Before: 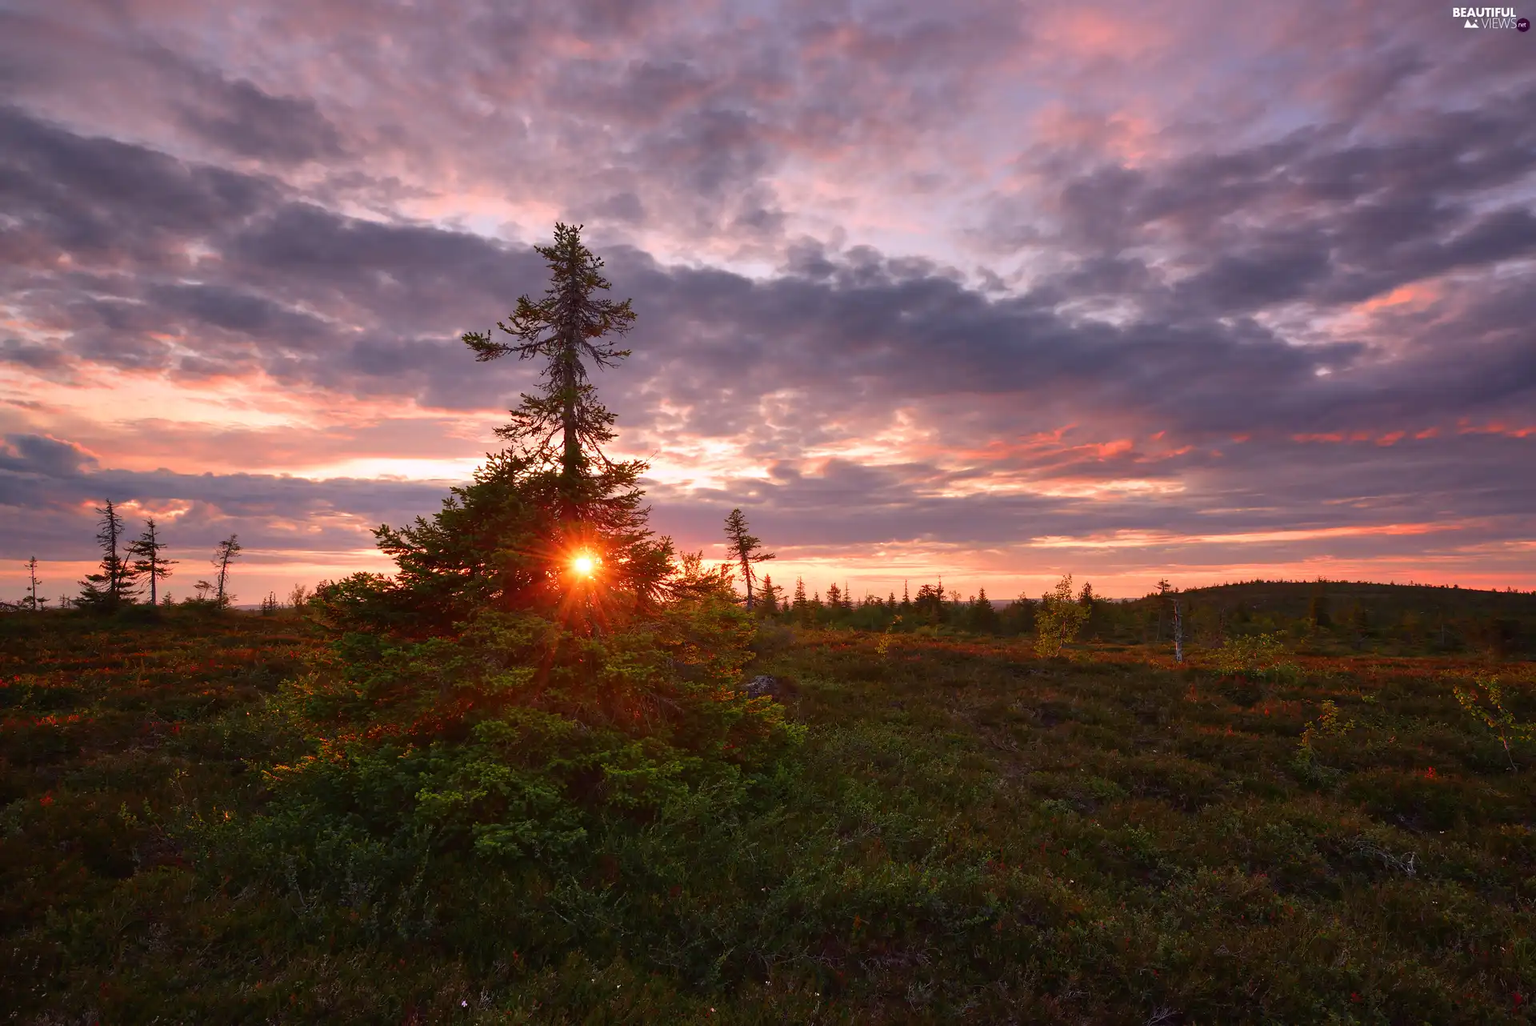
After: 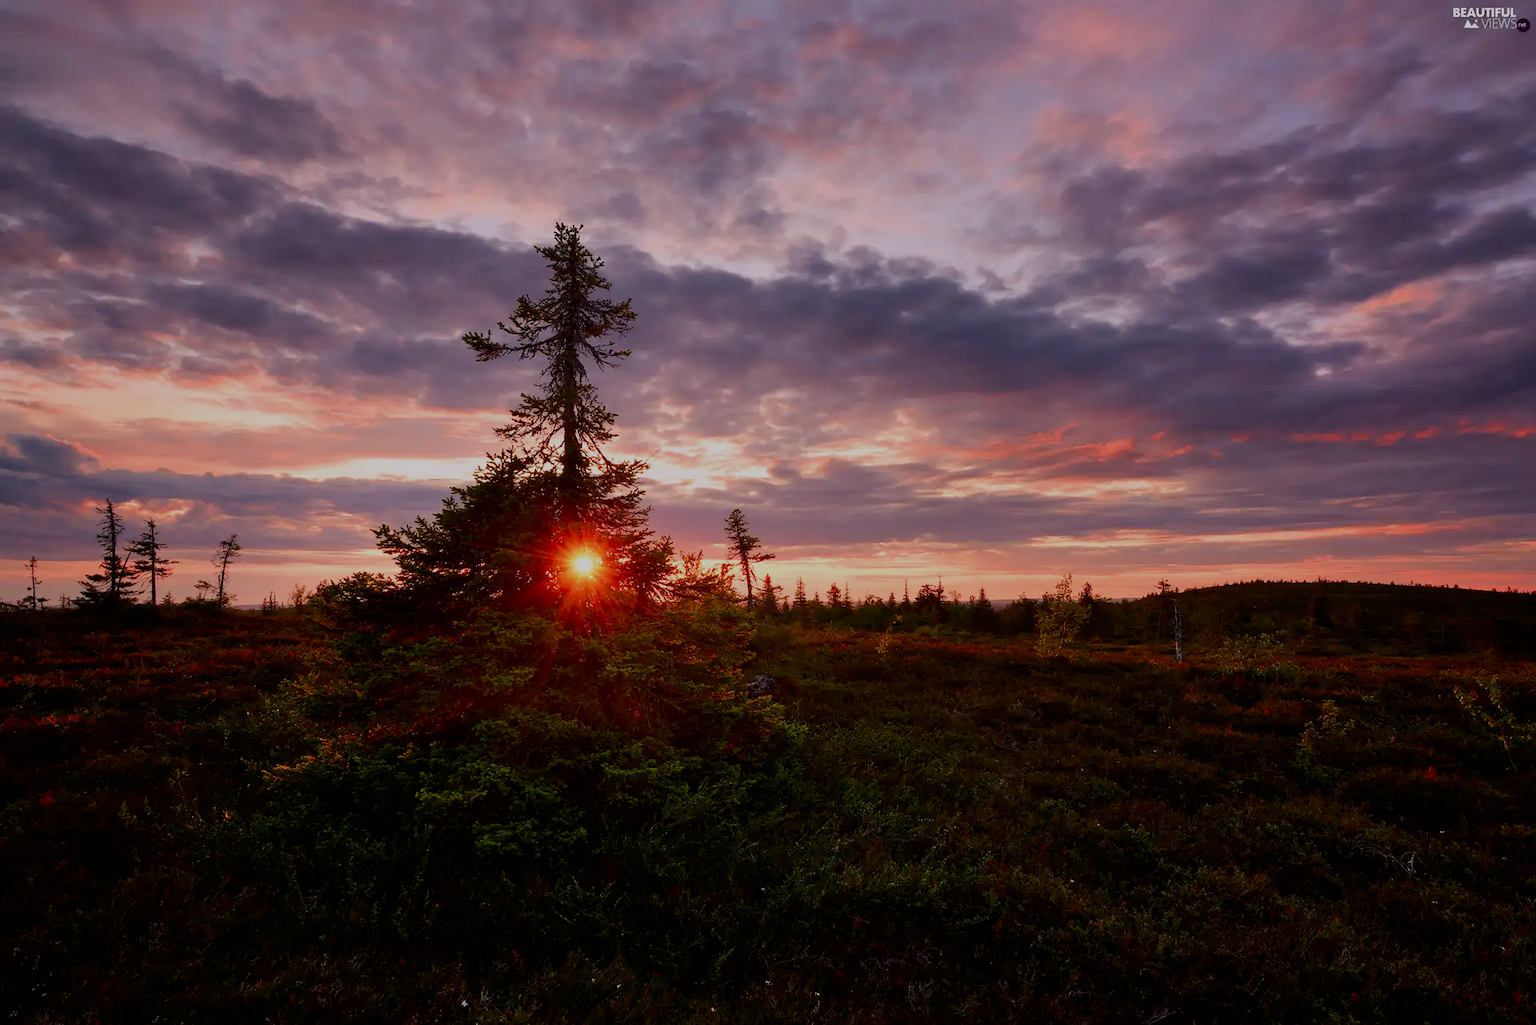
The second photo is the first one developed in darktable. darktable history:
contrast brightness saturation: contrast 0.067, brightness -0.128, saturation 0.061
filmic rgb: black relative exposure -6.96 EV, white relative exposure 5.65 EV, hardness 2.86
levels: levels [0, 0.499, 1]
